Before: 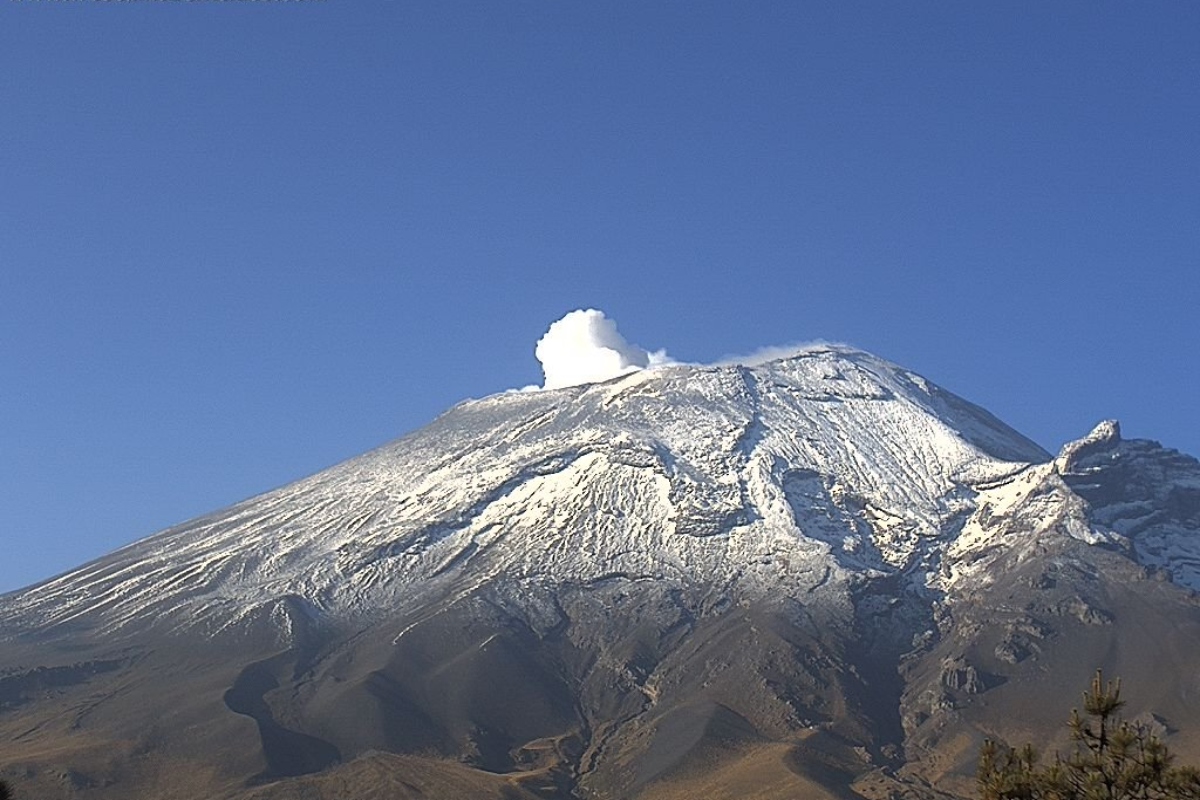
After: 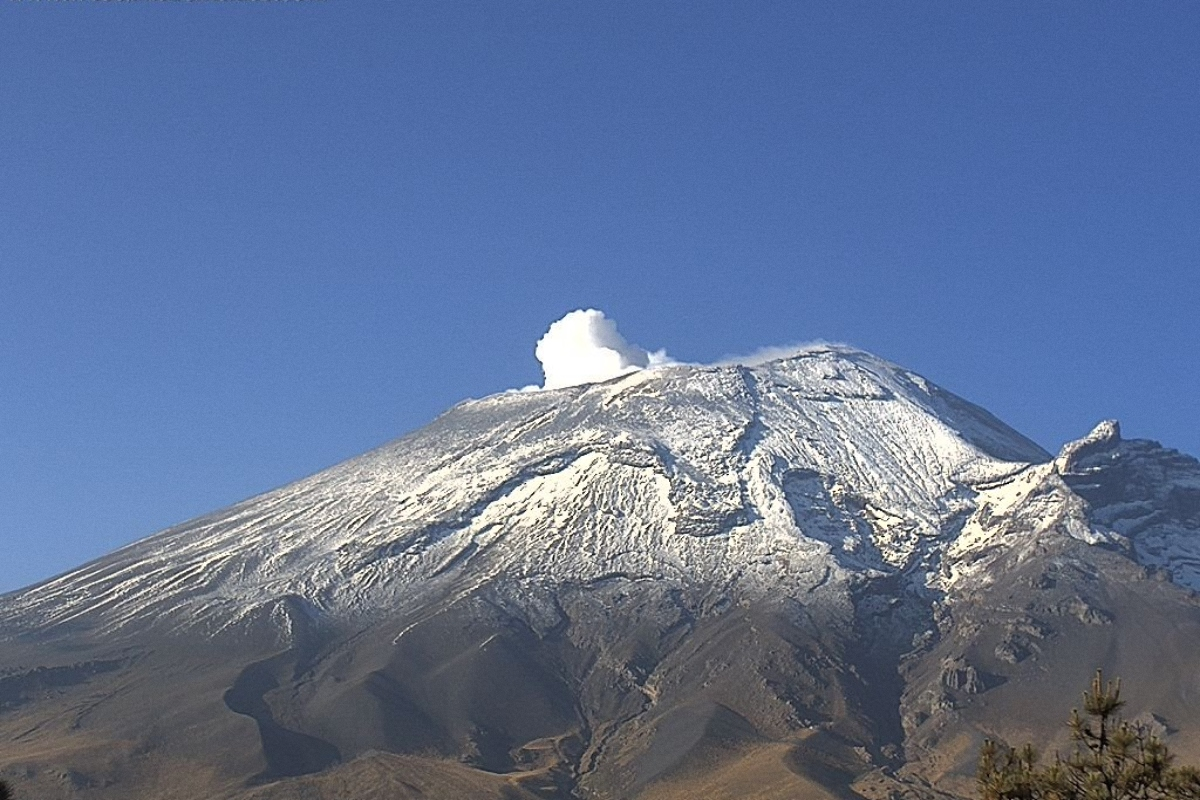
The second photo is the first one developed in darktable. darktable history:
shadows and highlights: highlights color adjustment 0%, low approximation 0.01, soften with gaussian
tone equalizer: on, module defaults
grain: coarseness 0.09 ISO, strength 10%
